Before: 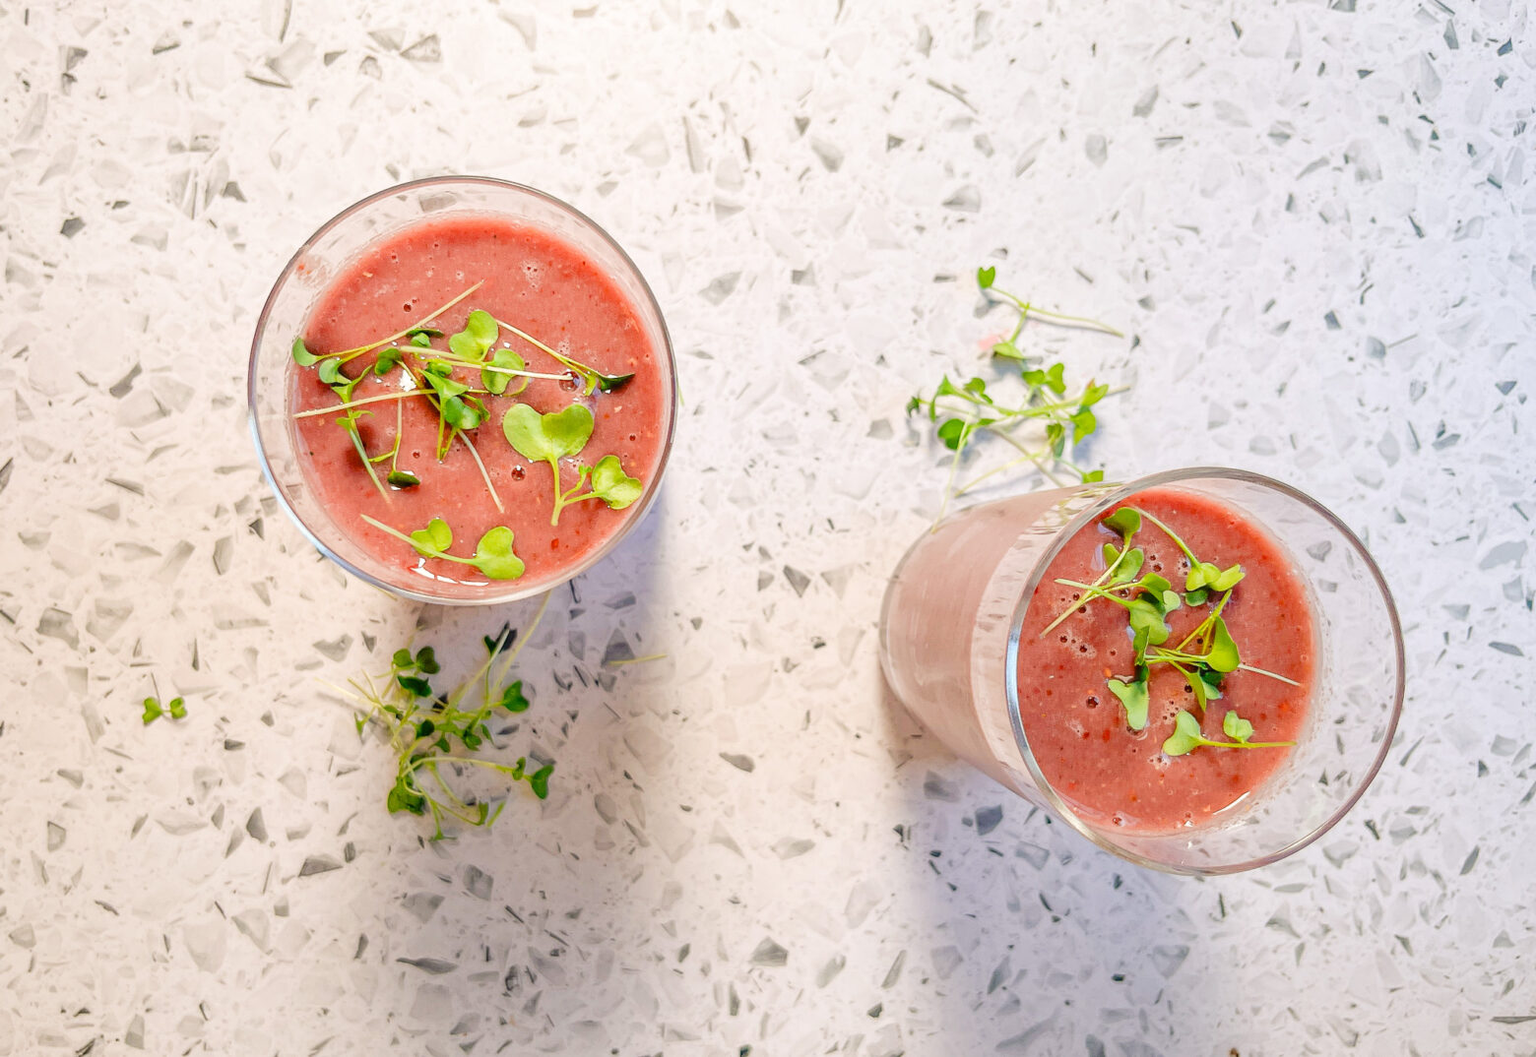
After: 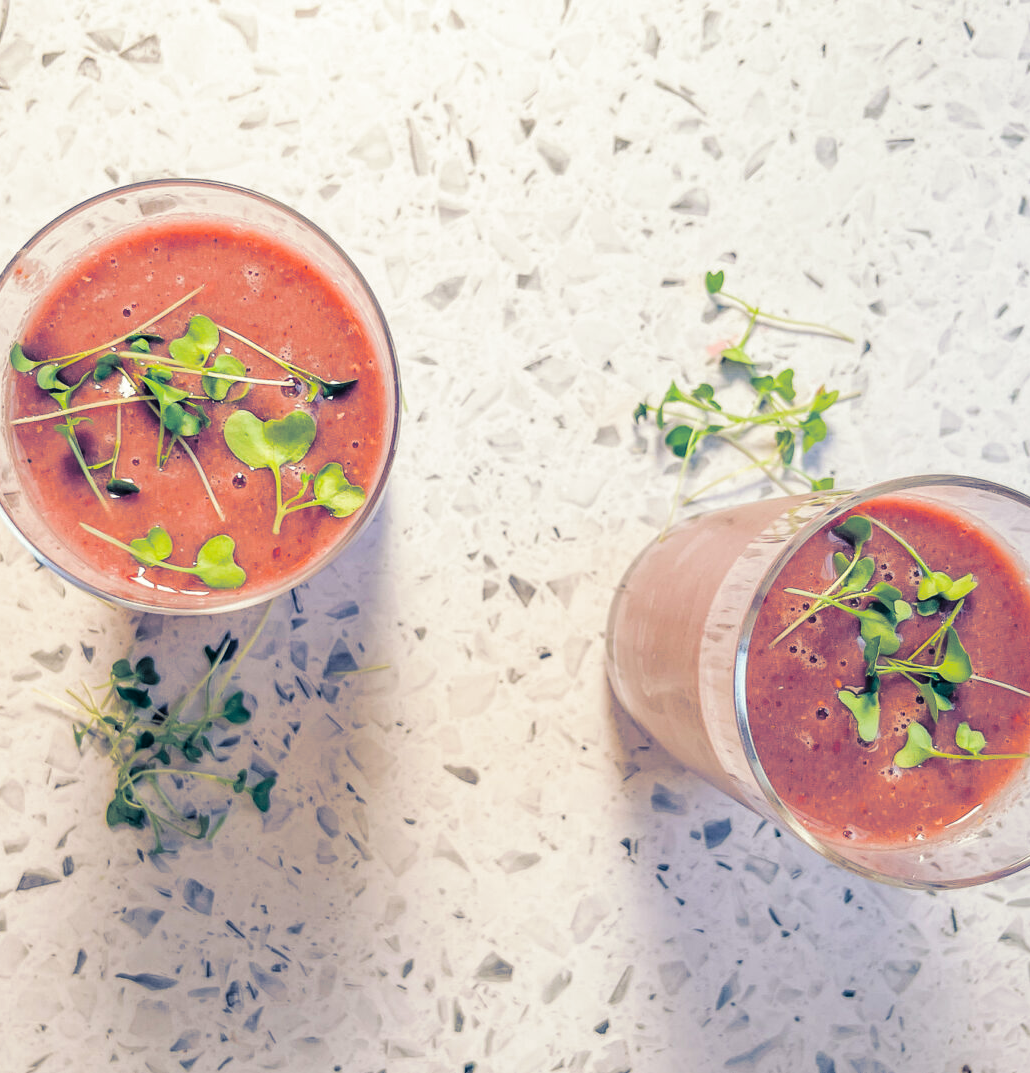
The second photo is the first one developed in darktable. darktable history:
split-toning: shadows › hue 226.8°, shadows › saturation 0.84
crop and rotate: left 18.442%, right 15.508%
